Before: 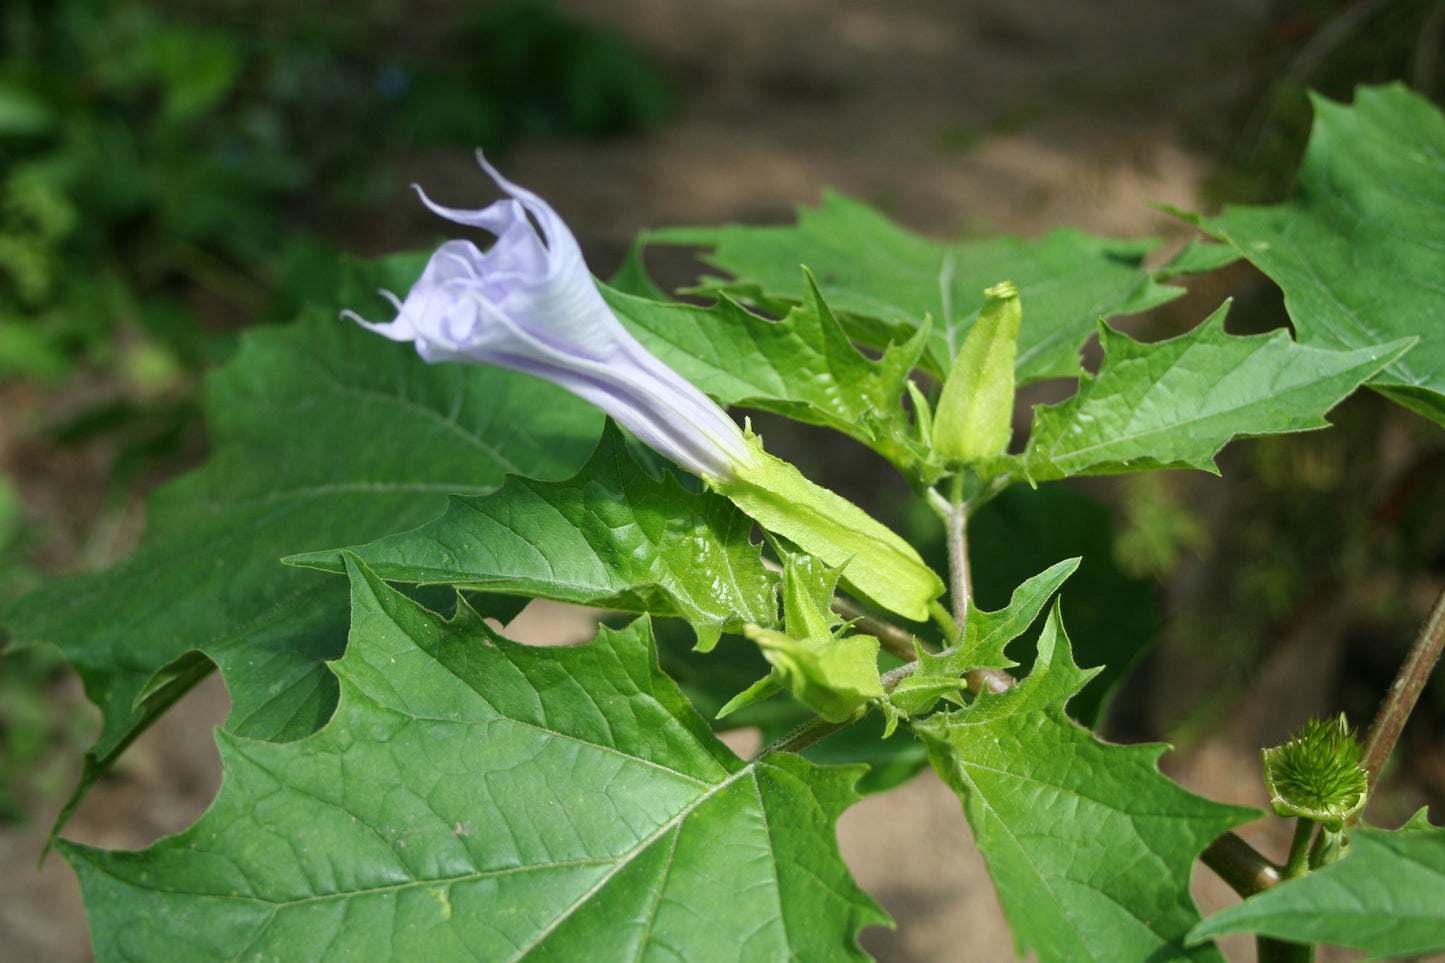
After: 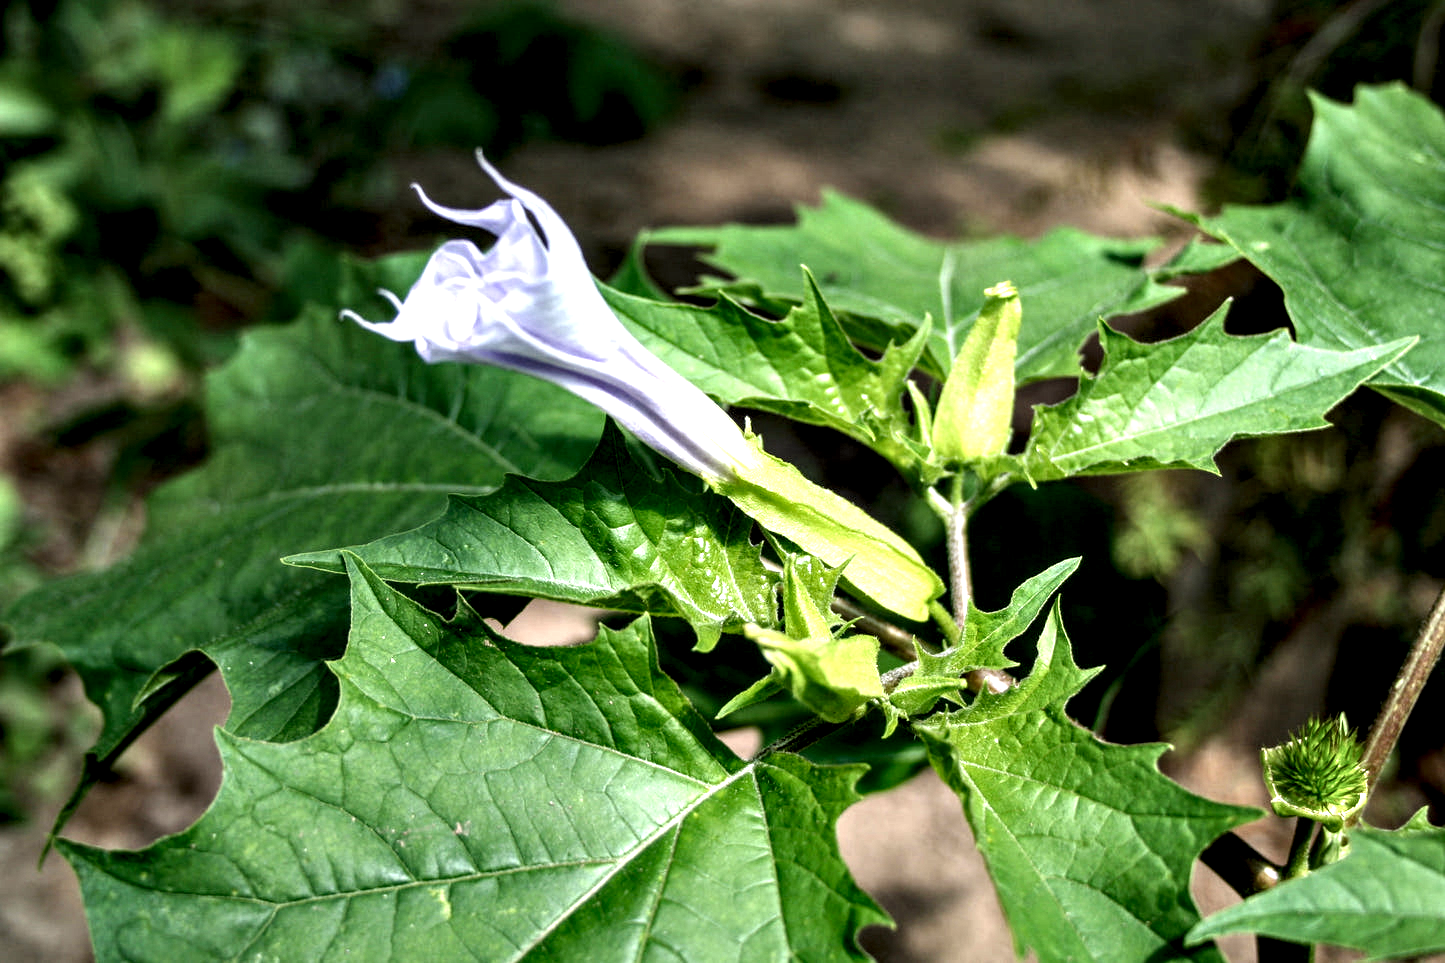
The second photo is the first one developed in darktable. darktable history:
local contrast: highlights 80%, shadows 57%, detail 175%, midtone range 0.602
contrast equalizer: octaves 7, y [[0.6 ×6], [0.55 ×6], [0 ×6], [0 ×6], [0 ×6]]
